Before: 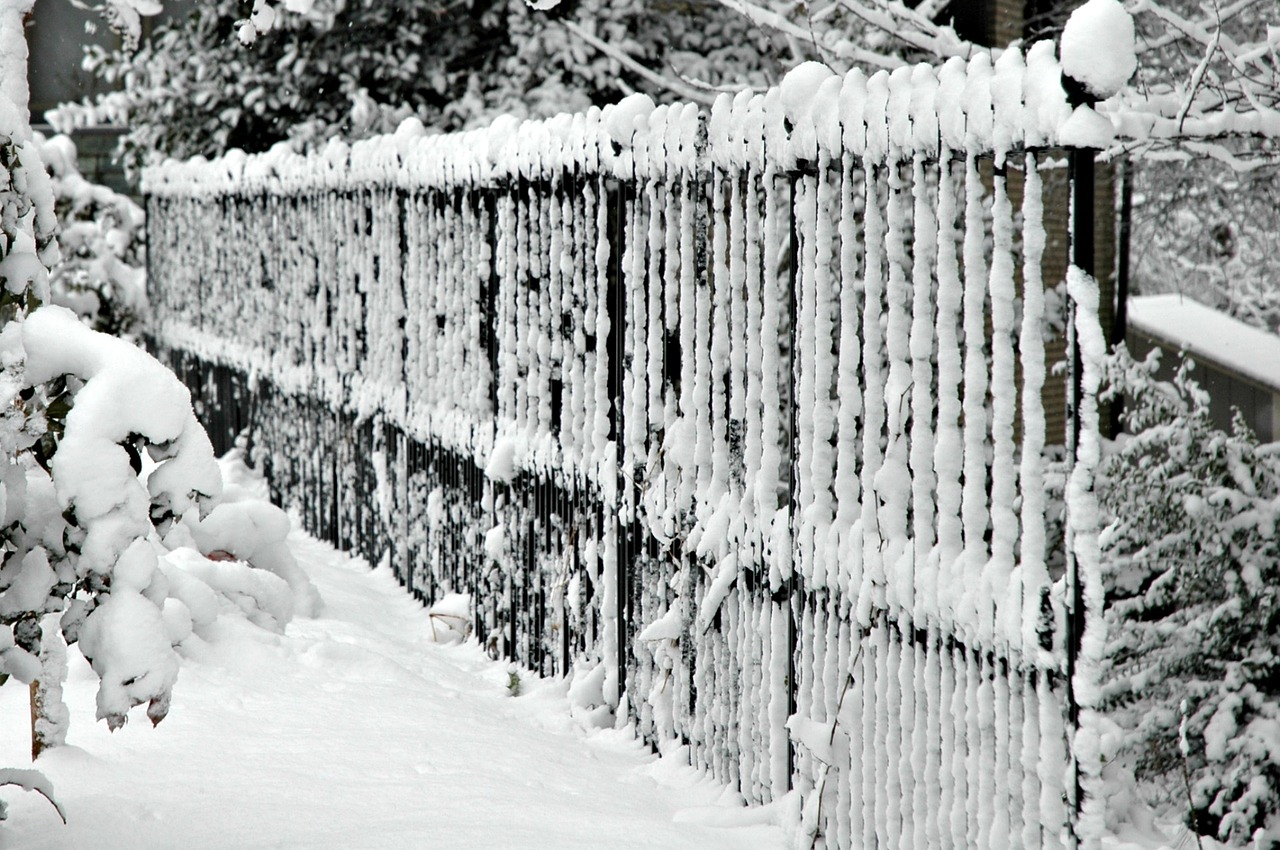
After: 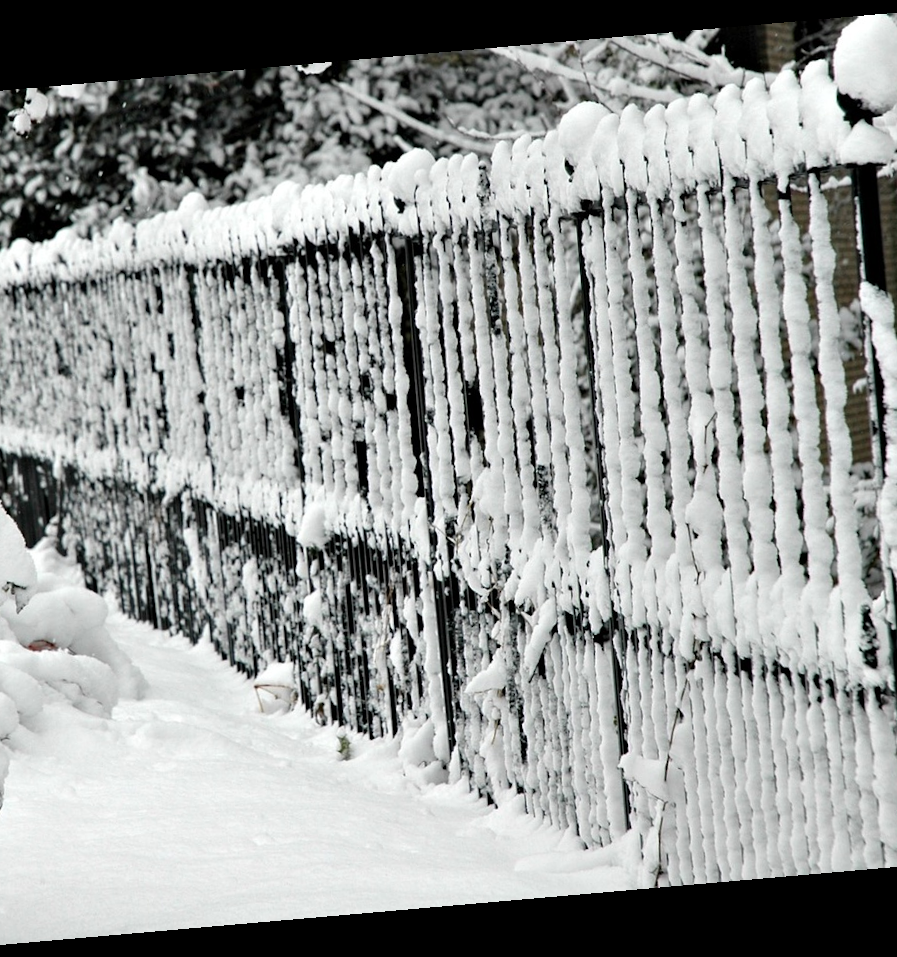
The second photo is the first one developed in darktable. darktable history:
crop: left 16.899%, right 16.556%
rotate and perspective: rotation -4.98°, automatic cropping off
